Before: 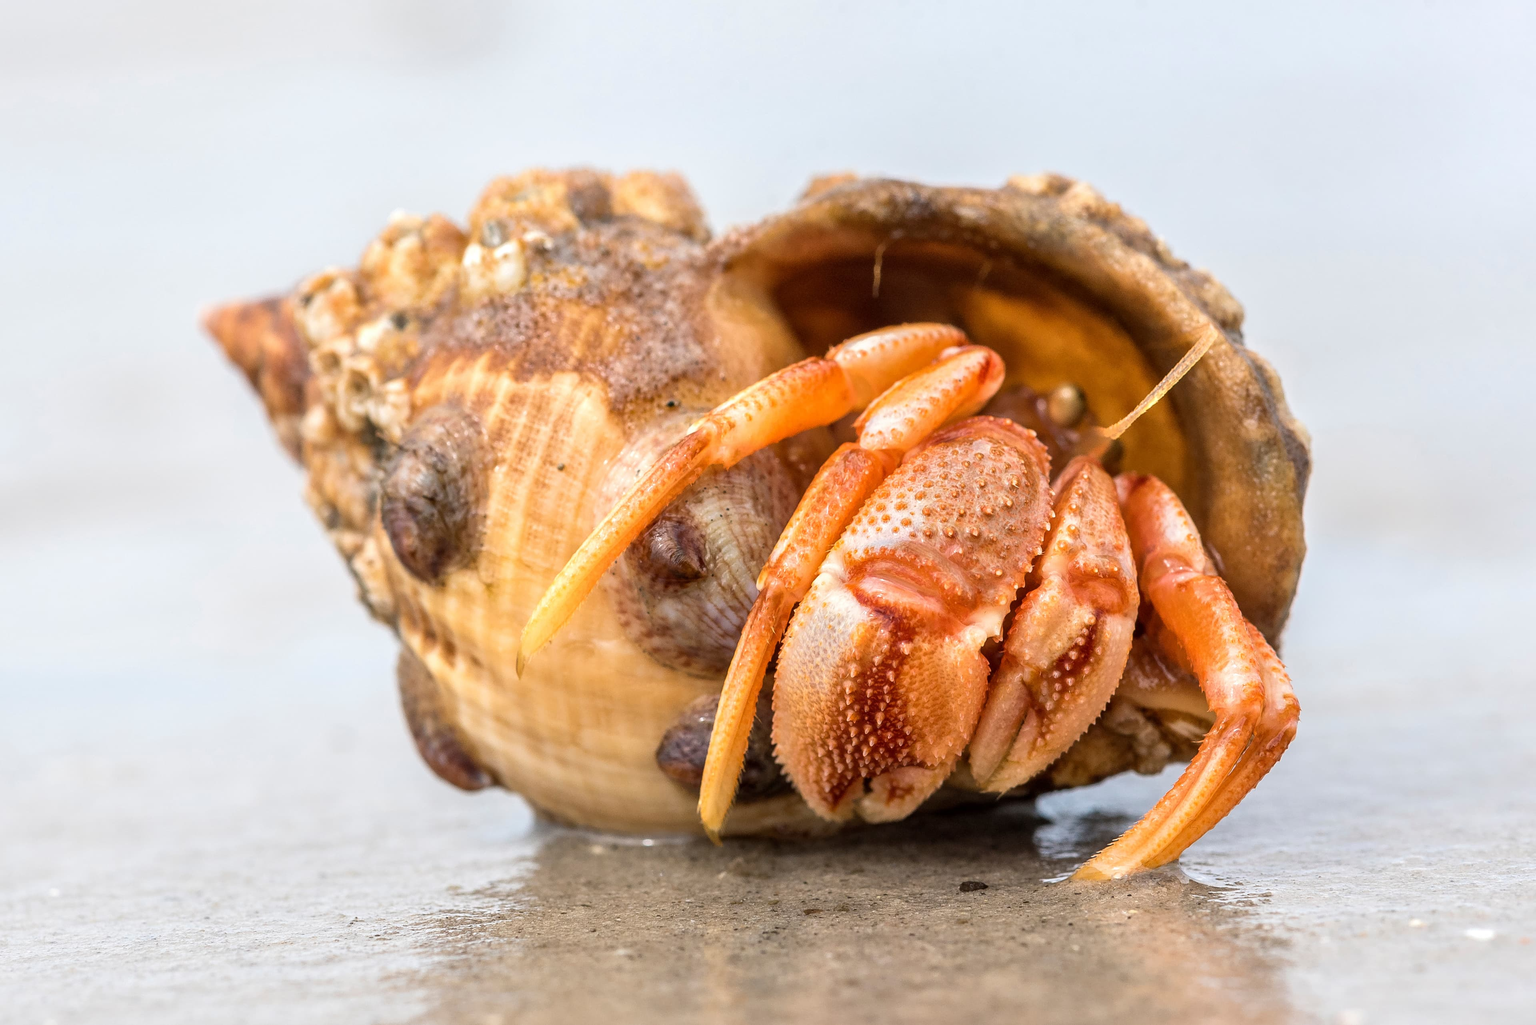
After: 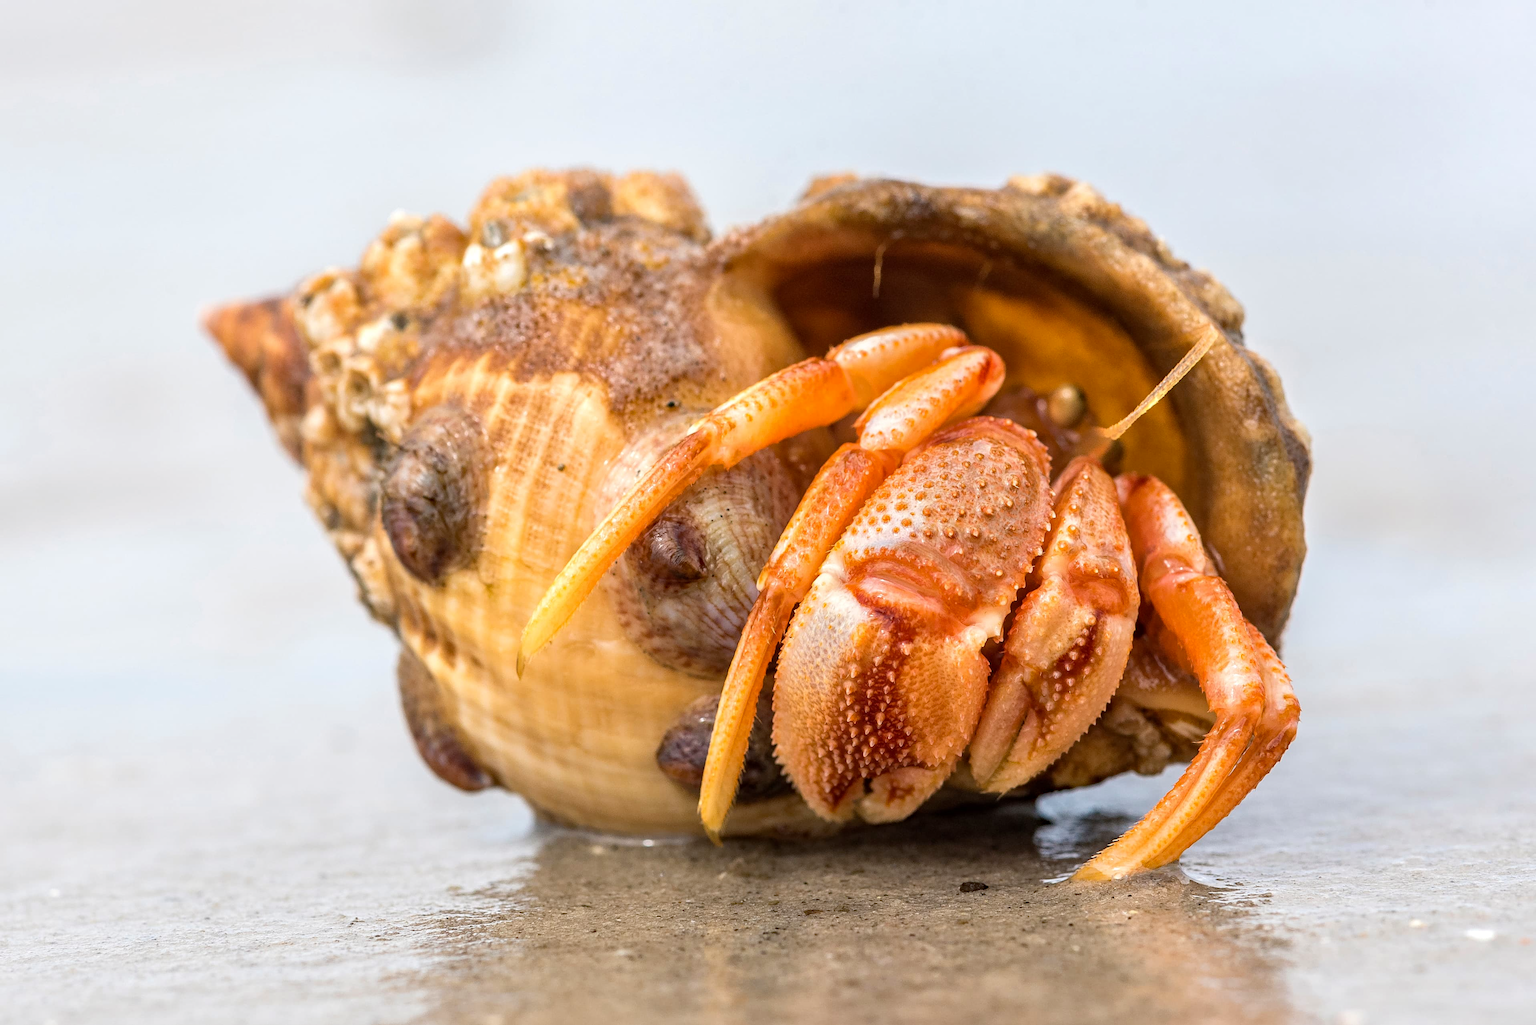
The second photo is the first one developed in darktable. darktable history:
haze removal: strength 0.276, distance 0.251, compatibility mode true, adaptive false
